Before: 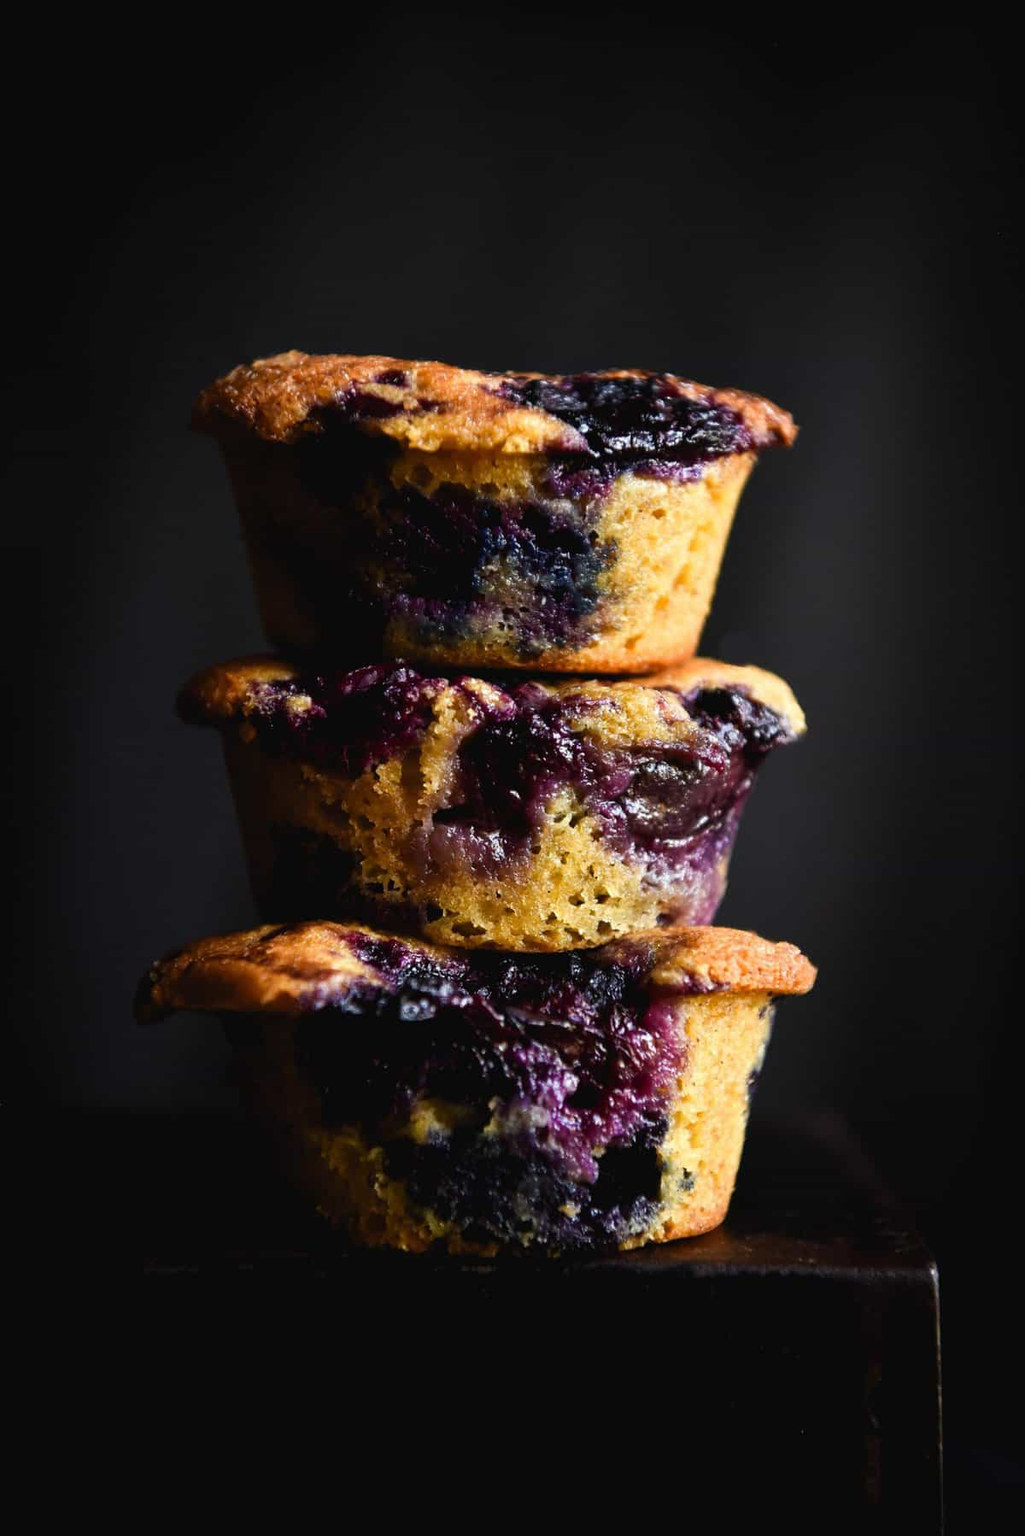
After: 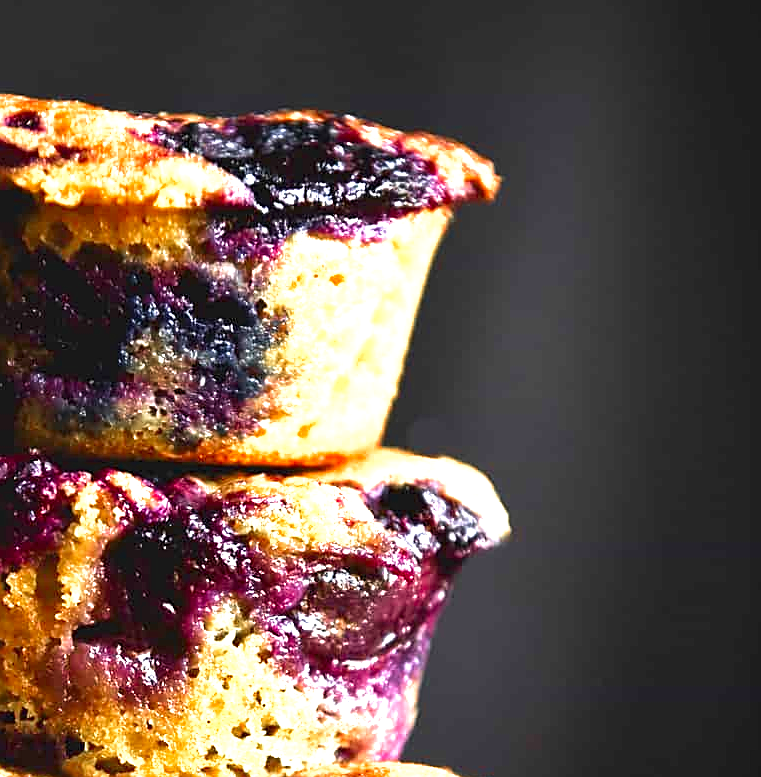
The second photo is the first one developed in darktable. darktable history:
velvia: on, module defaults
exposure: black level correction 0, exposure 1.446 EV, compensate highlight preservation false
crop: left 36.249%, top 17.944%, right 0.302%, bottom 38.829%
color zones: curves: ch1 [(0, 0.679) (0.143, 0.647) (0.286, 0.261) (0.378, -0.011) (0.571, 0.396) (0.714, 0.399) (0.857, 0.406) (1, 0.679)]
sharpen: on, module defaults
